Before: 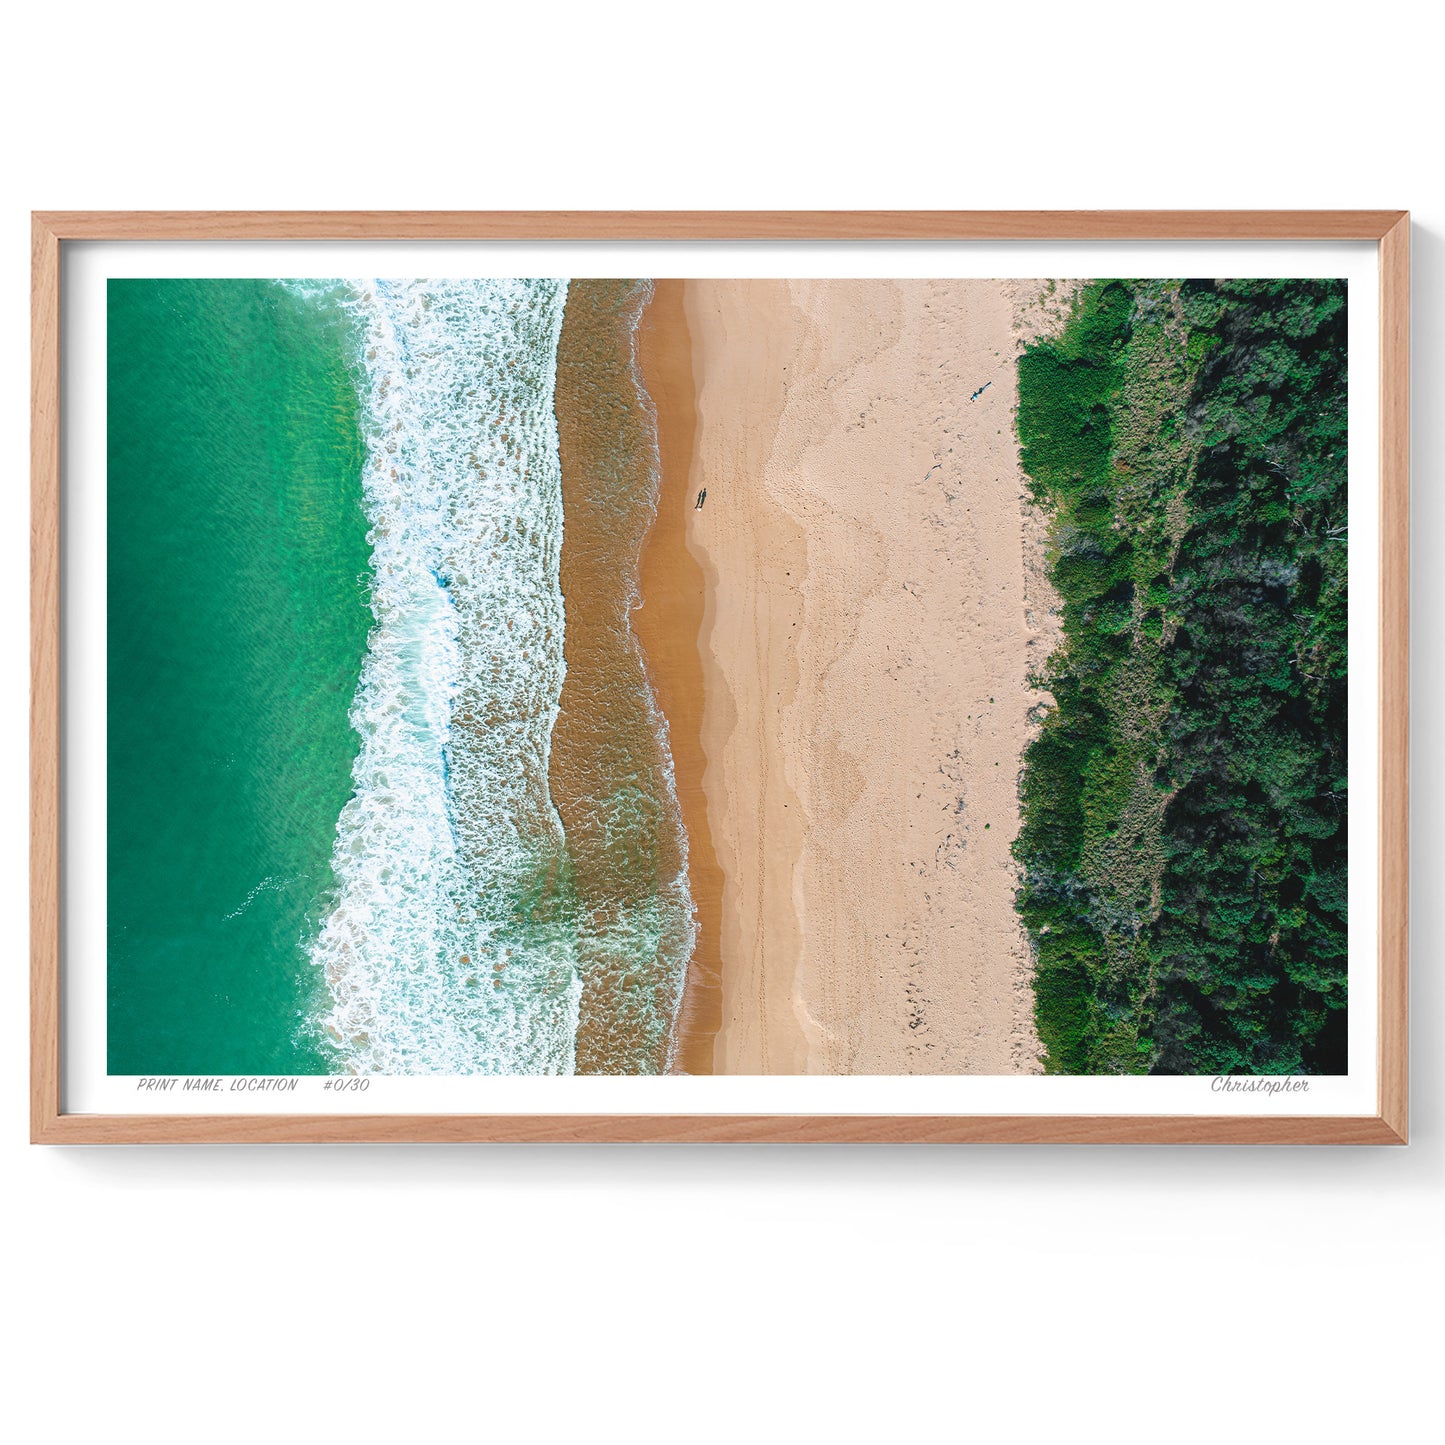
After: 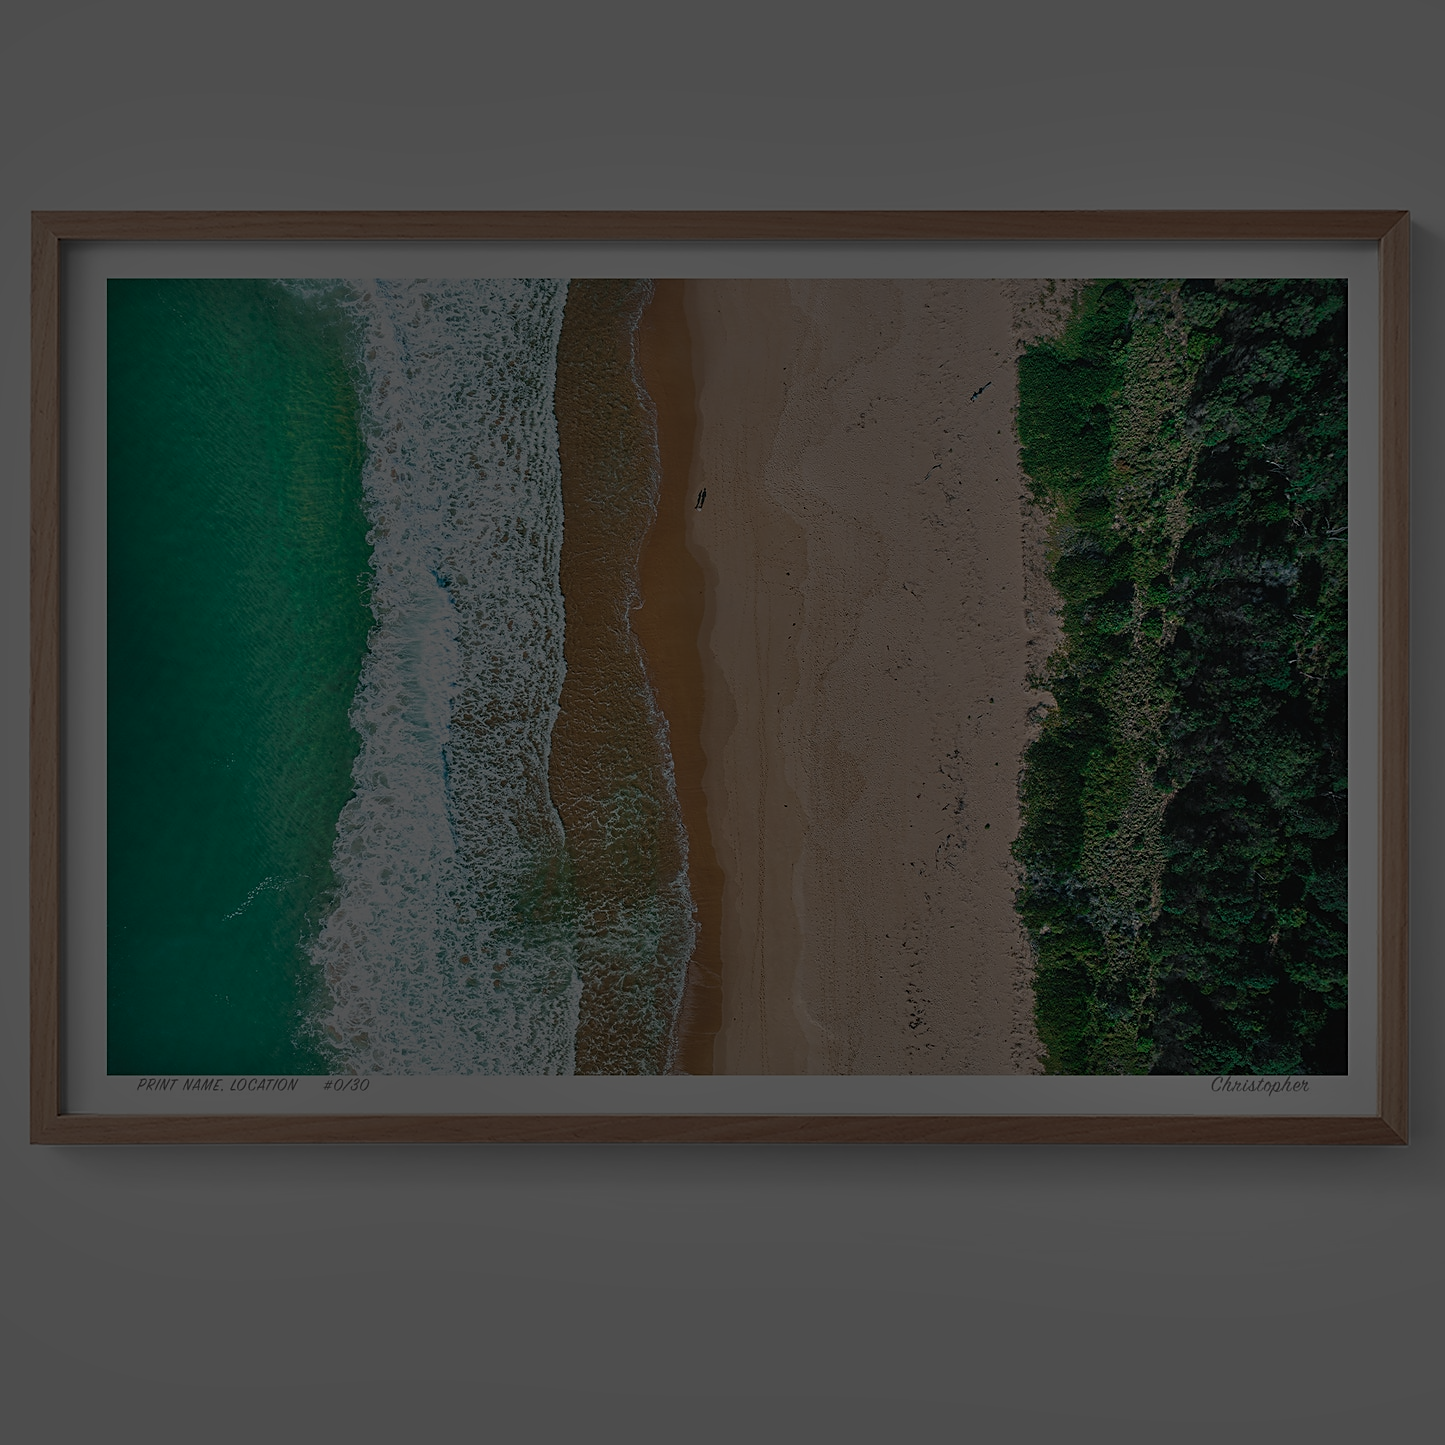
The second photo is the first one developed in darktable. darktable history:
sharpen: on, module defaults
shadows and highlights: white point adjustment 0.1, highlights -70, soften with gaussian
tone equalizer: -8 EV -2 EV, -7 EV -2 EV, -6 EV -2 EV, -5 EV -2 EV, -4 EV -2 EV, -3 EV -2 EV, -2 EV -2 EV, -1 EV -1.63 EV, +0 EV -2 EV
